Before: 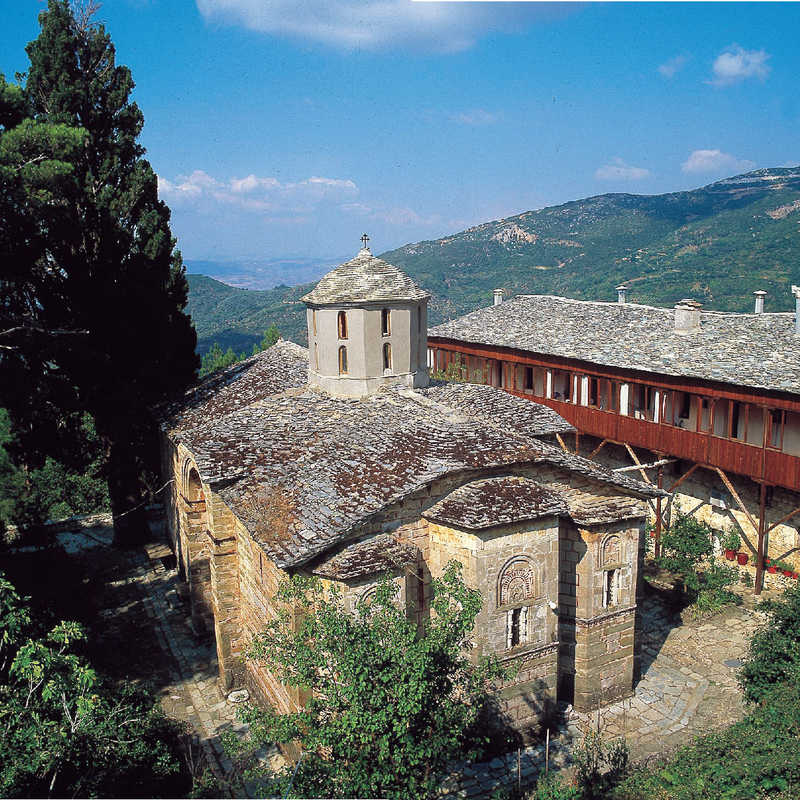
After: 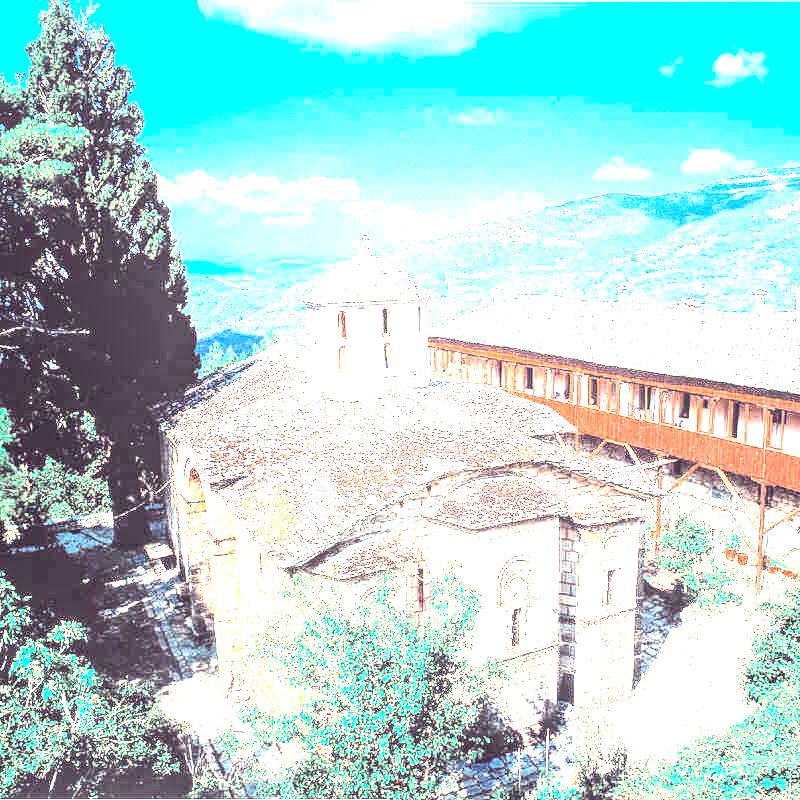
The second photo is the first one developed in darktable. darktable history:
color zones: curves: ch0 [(0, 0.5) (0.125, 0.4) (0.25, 0.5) (0.375, 0.4) (0.5, 0.4) (0.625, 0.35) (0.75, 0.35) (0.875, 0.5)]; ch1 [(0, 0.35) (0.125, 0.45) (0.25, 0.35) (0.375, 0.35) (0.5, 0.35) (0.625, 0.35) (0.75, 0.45) (0.875, 0.35)]; ch2 [(0, 0.6) (0.125, 0.5) (0.25, 0.5) (0.375, 0.6) (0.5, 0.6) (0.625, 0.5) (0.75, 0.5) (0.875, 0.5)]
contrast brightness saturation: contrast 0.198, brightness -0.11, saturation 0.103
exposure: black level correction 0, exposure 3.919 EV, compensate exposure bias true, compensate highlight preservation false
local contrast: on, module defaults
